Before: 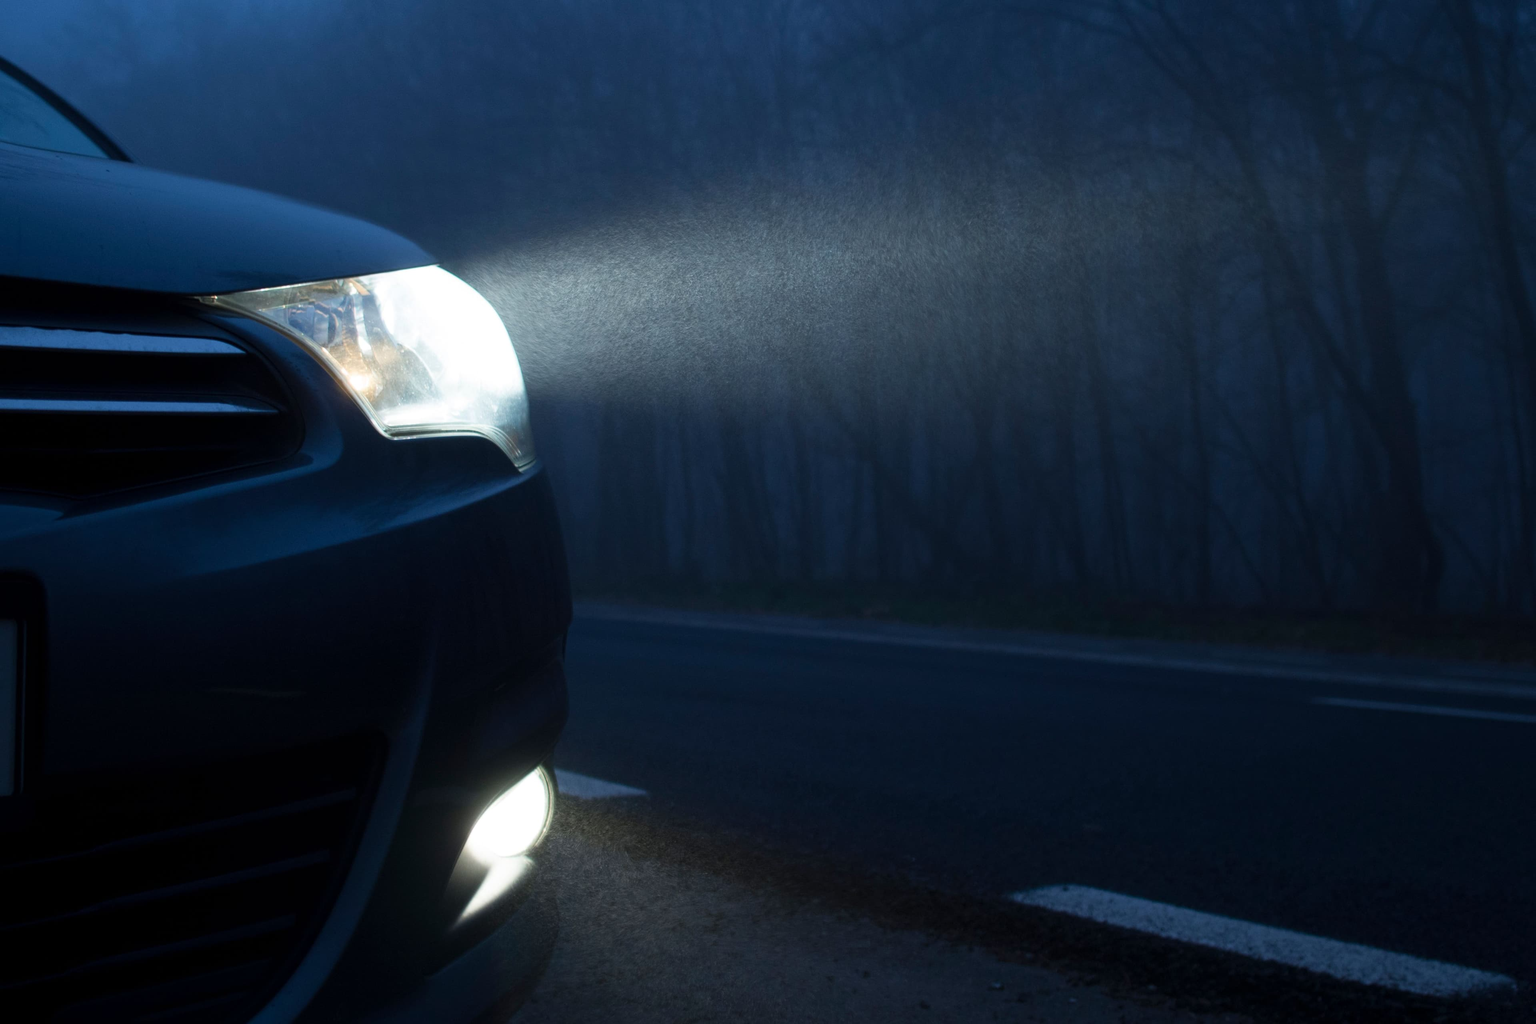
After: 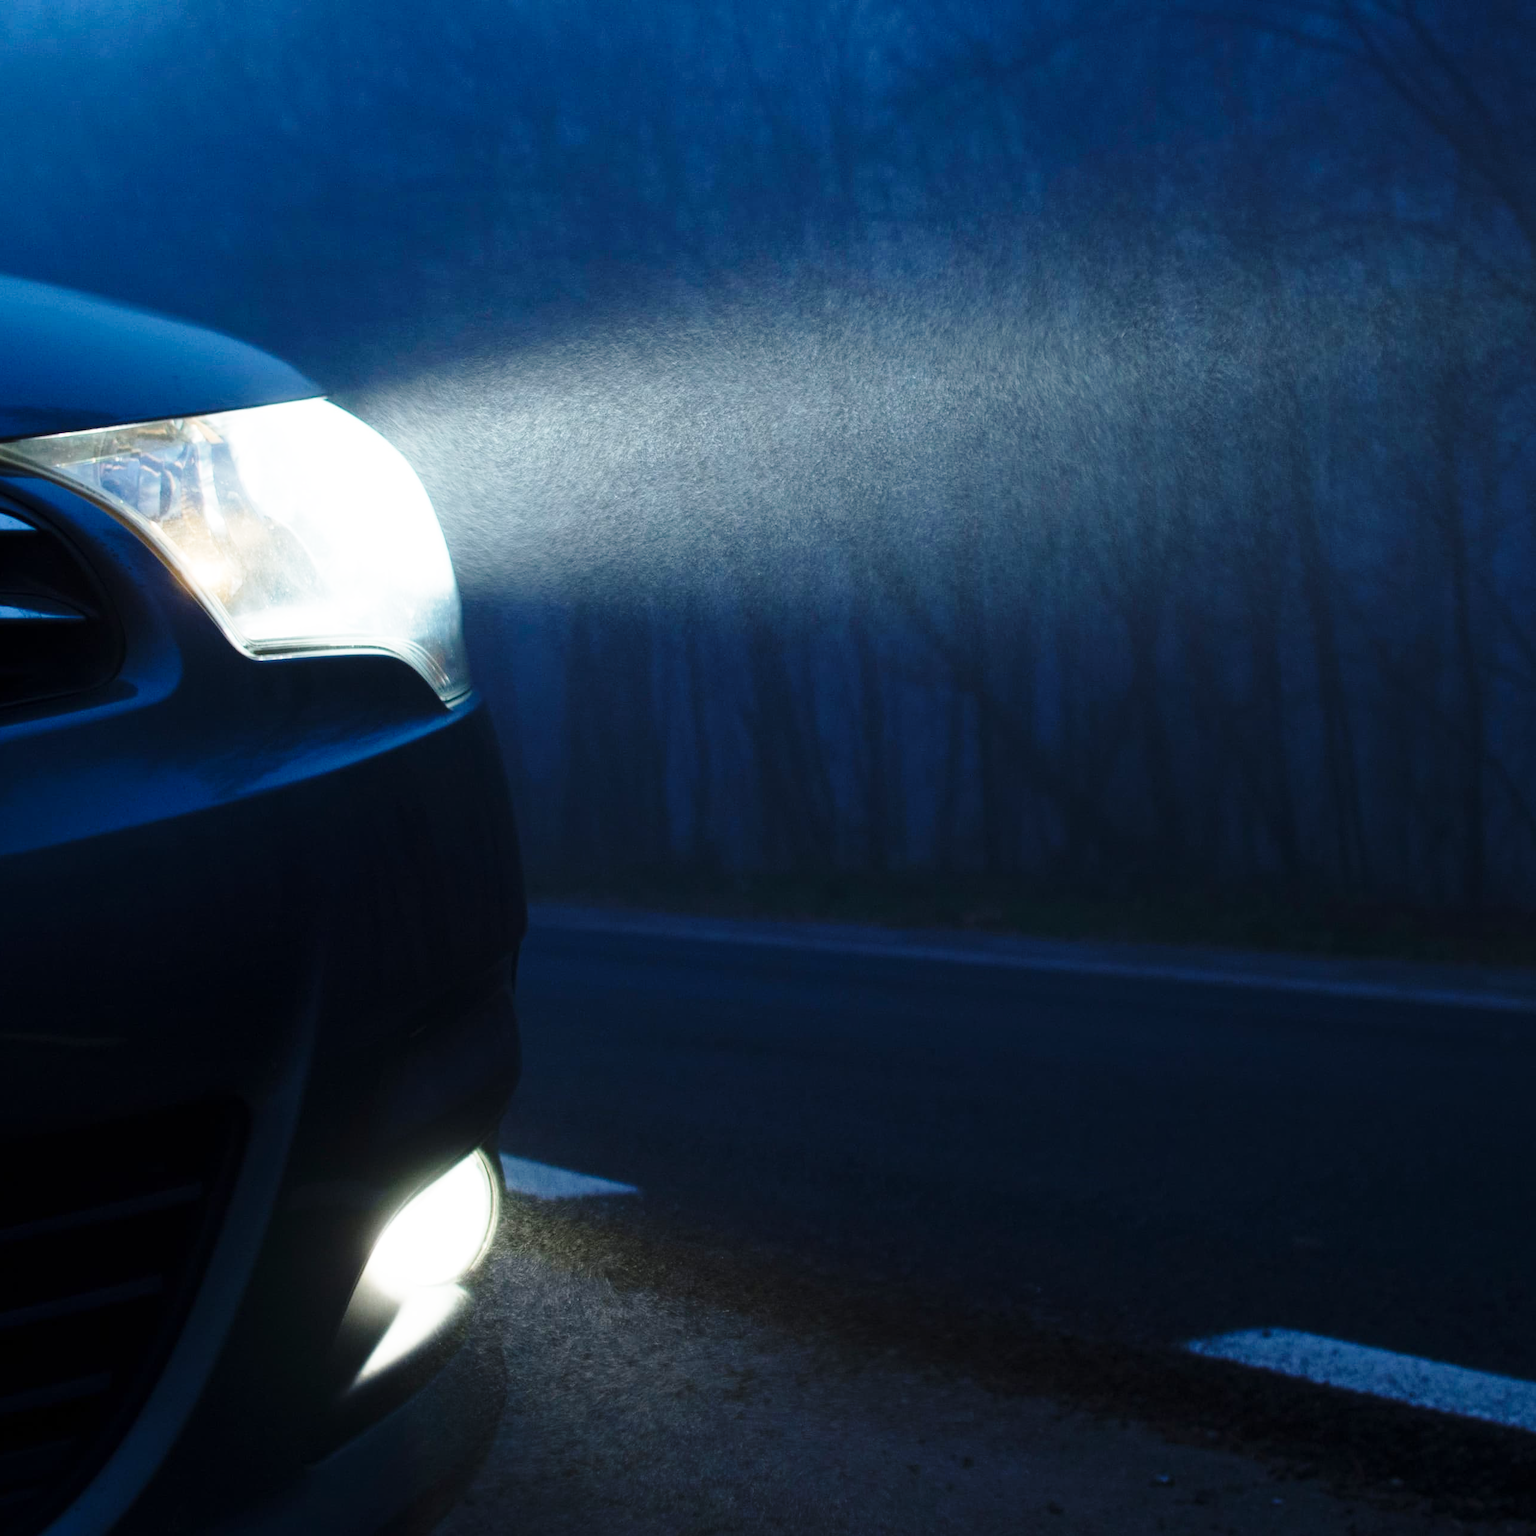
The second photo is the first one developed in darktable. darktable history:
crop and rotate: left 14.436%, right 18.898%
base curve: curves: ch0 [(0, 0) (0.028, 0.03) (0.121, 0.232) (0.46, 0.748) (0.859, 0.968) (1, 1)], preserve colors none
